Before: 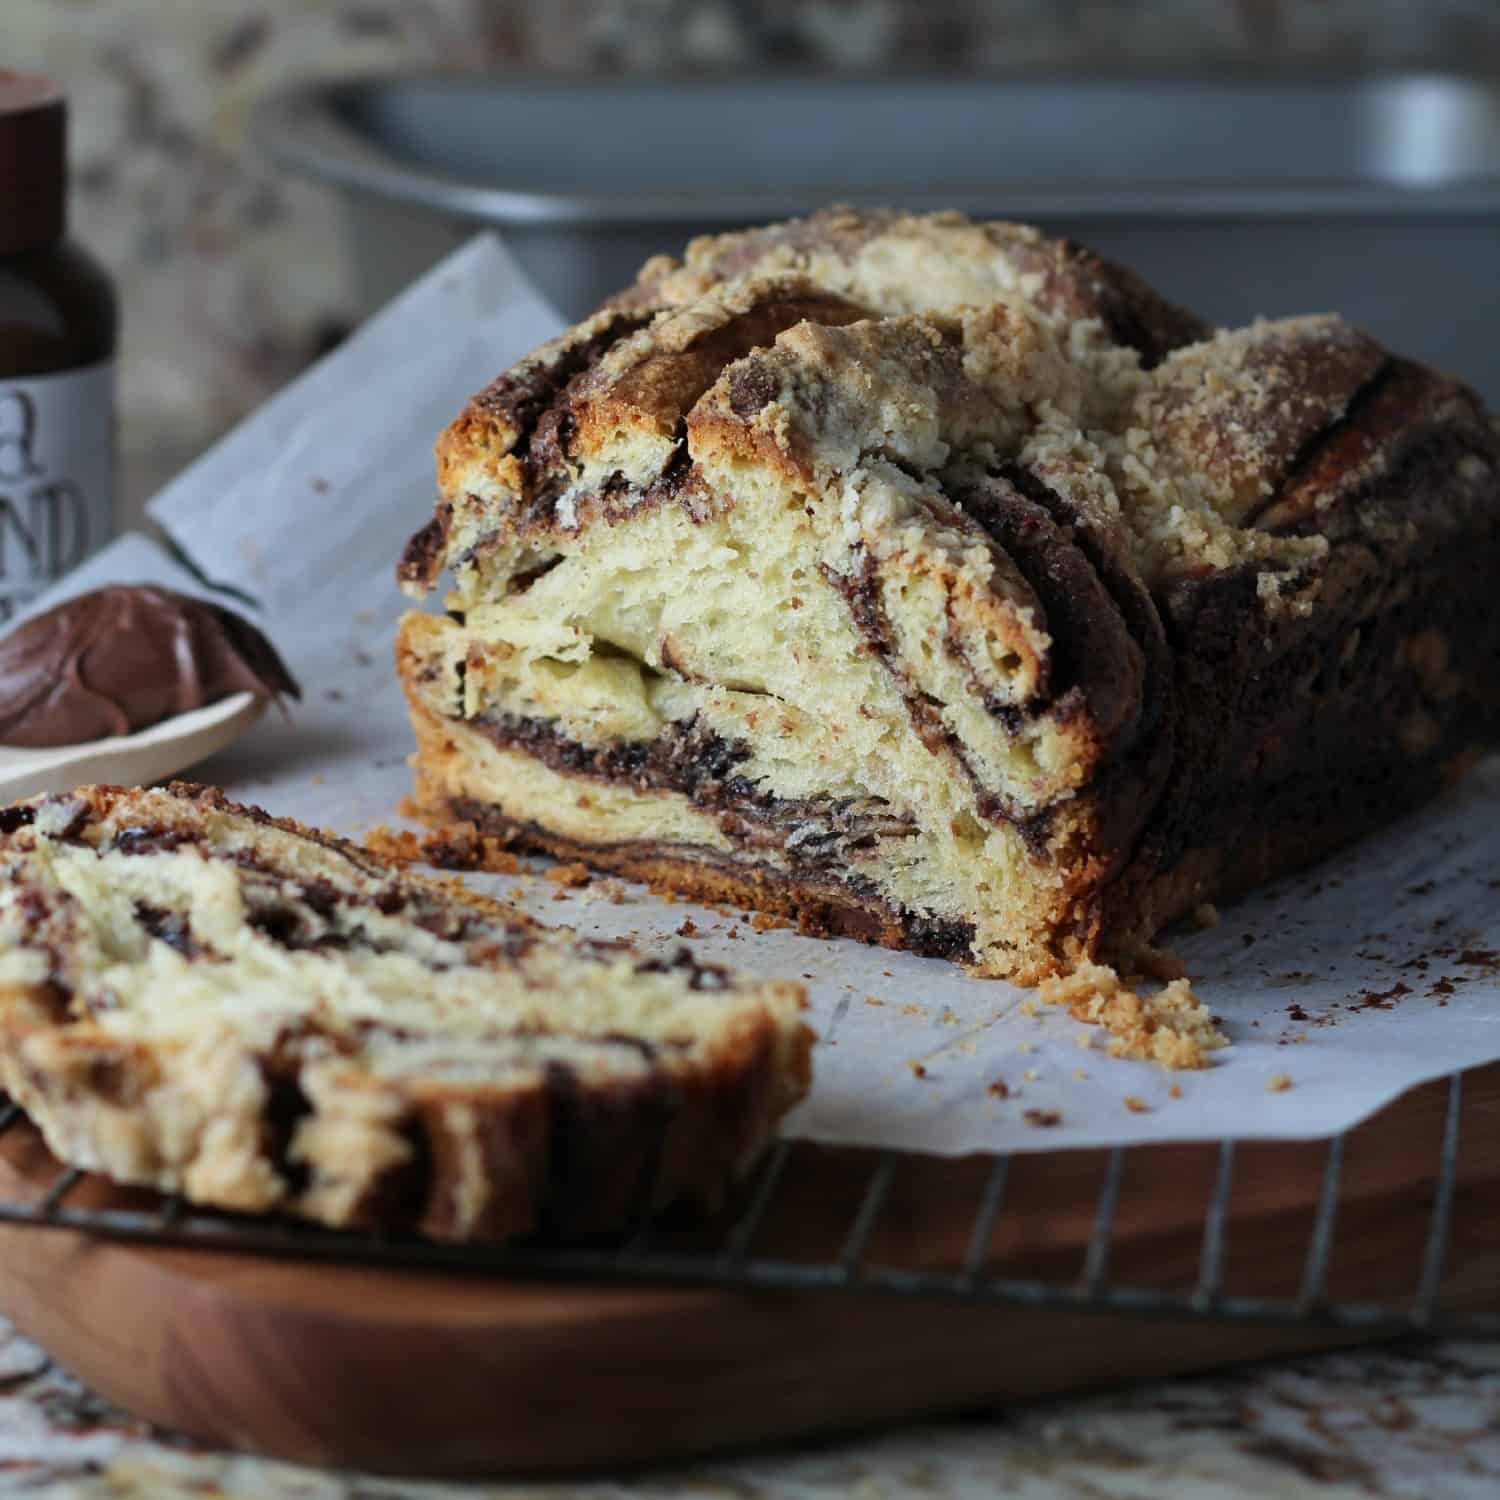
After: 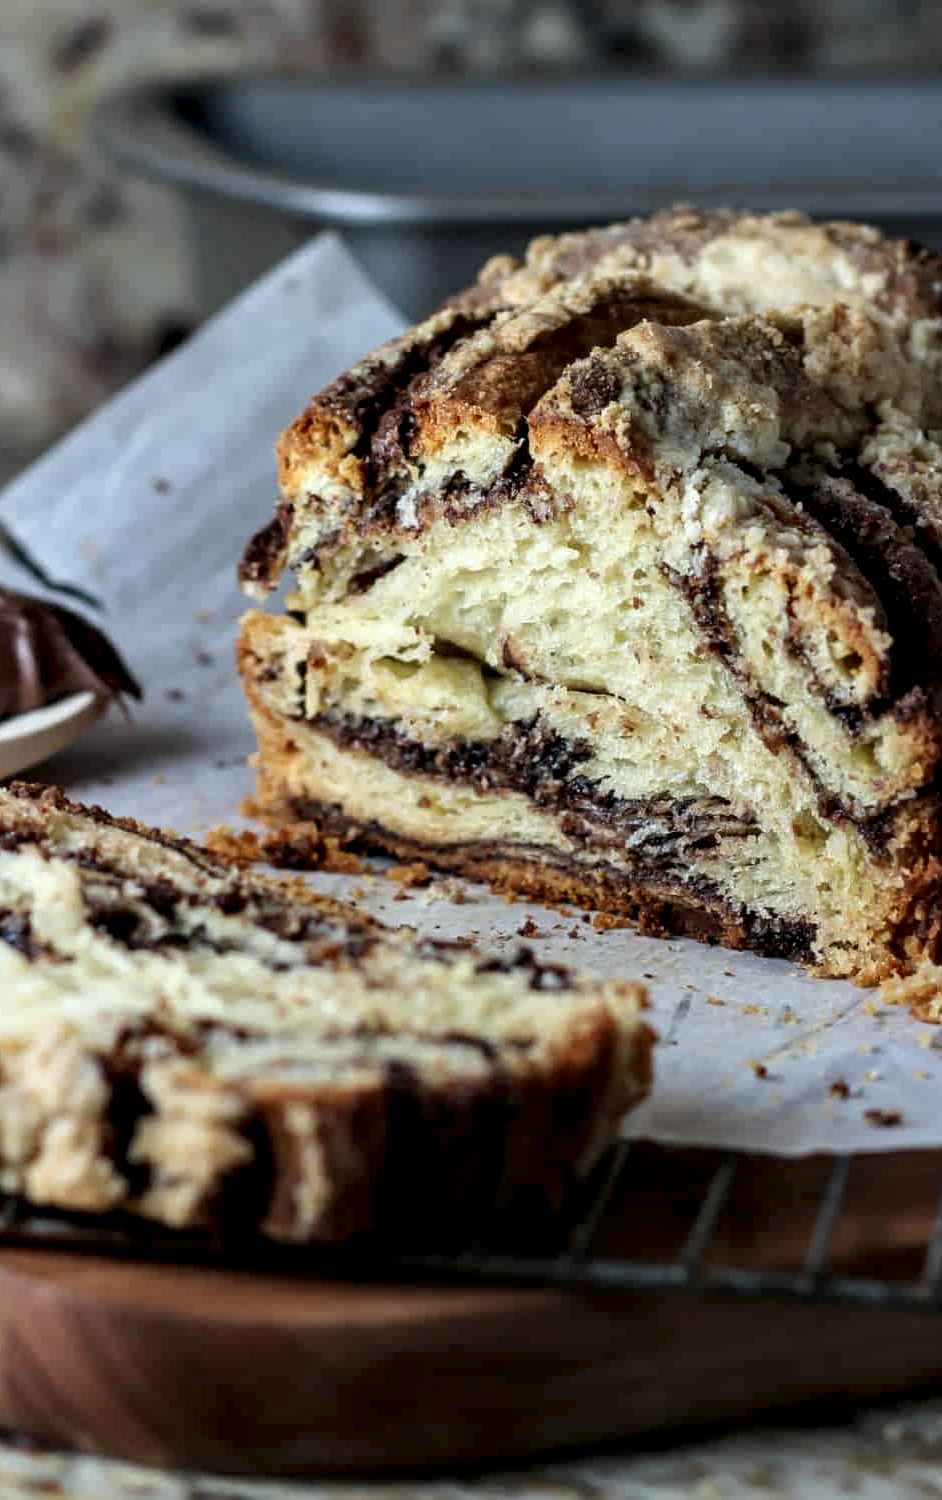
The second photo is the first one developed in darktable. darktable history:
local contrast: detail 160%
crop: left 10.644%, right 26.528%
